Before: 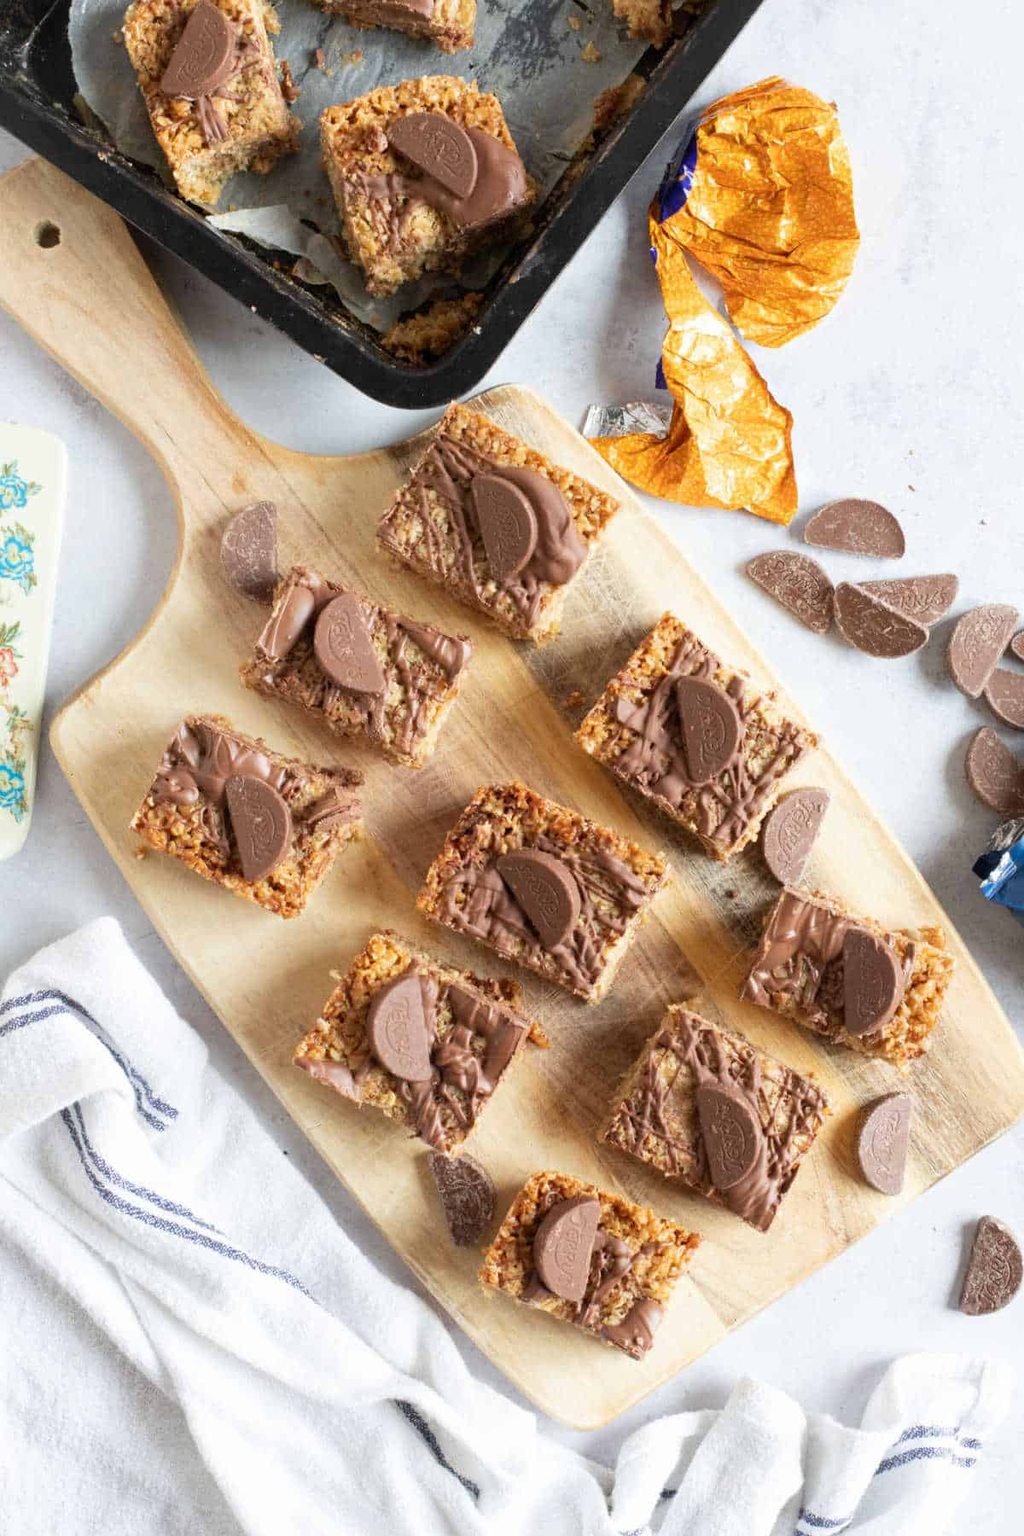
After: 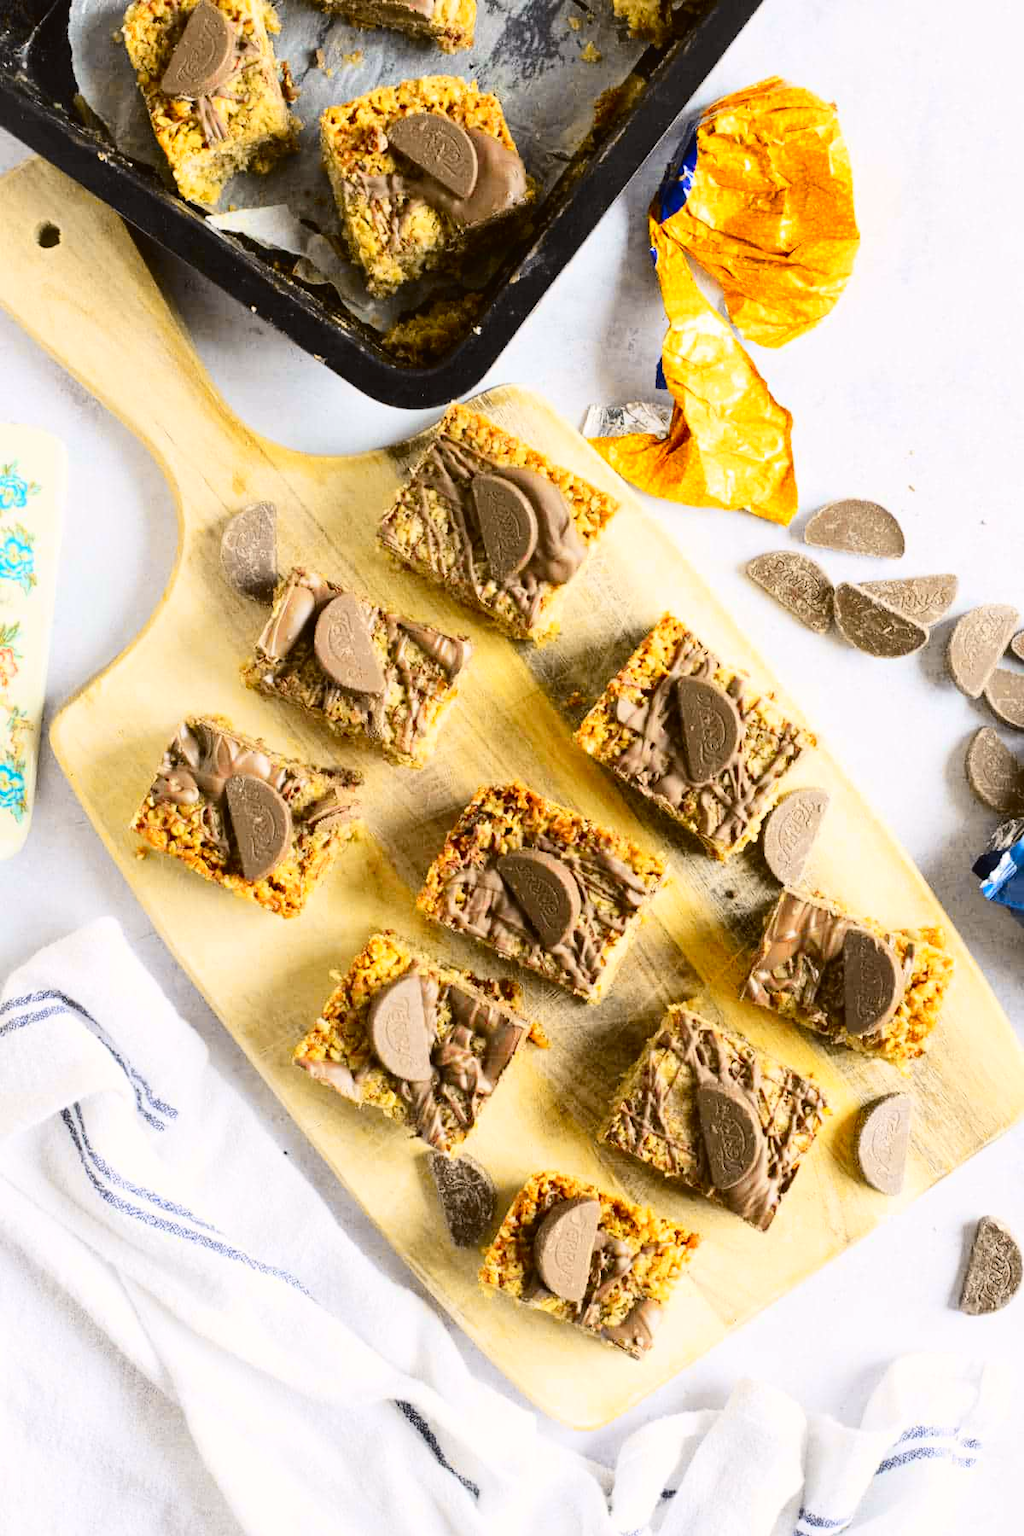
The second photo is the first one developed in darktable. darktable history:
tone curve: curves: ch0 [(0.003, 0.023) (0.071, 0.052) (0.236, 0.197) (0.466, 0.557) (0.631, 0.764) (0.806, 0.906) (1, 1)]; ch1 [(0, 0) (0.262, 0.227) (0.417, 0.386) (0.469, 0.467) (0.502, 0.51) (0.528, 0.521) (0.573, 0.555) (0.605, 0.621) (0.644, 0.671) (0.686, 0.728) (0.994, 0.987)]; ch2 [(0, 0) (0.262, 0.188) (0.385, 0.353) (0.427, 0.424) (0.495, 0.502) (0.531, 0.555) (0.583, 0.632) (0.644, 0.748) (1, 1)], color space Lab, independent channels, preserve colors none
